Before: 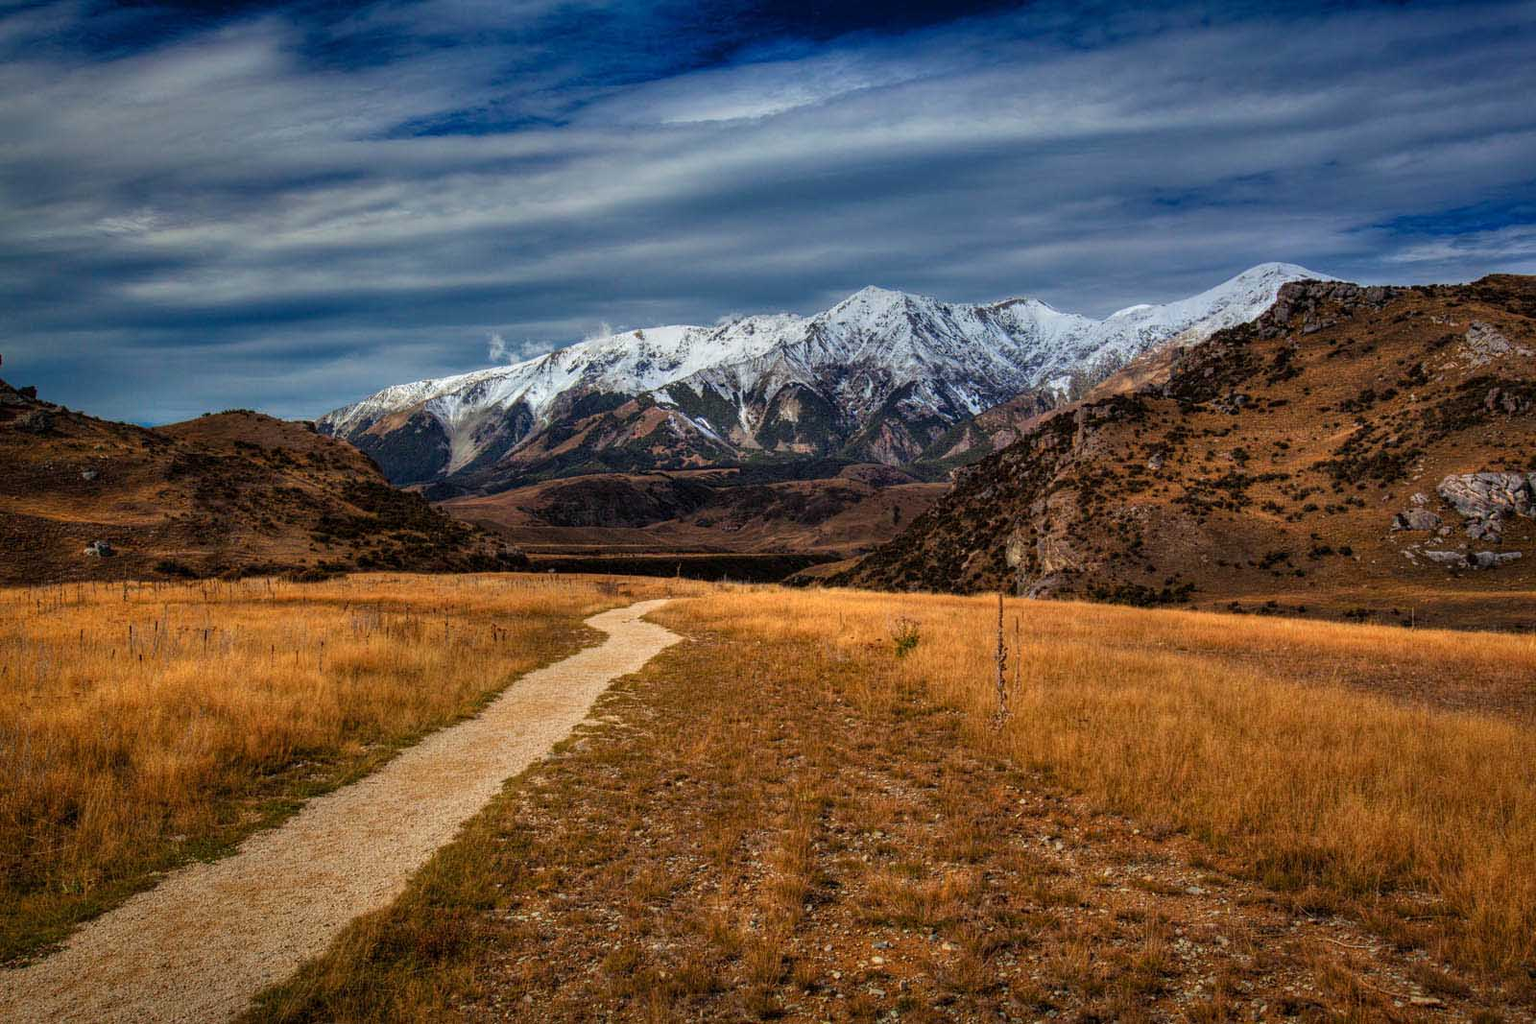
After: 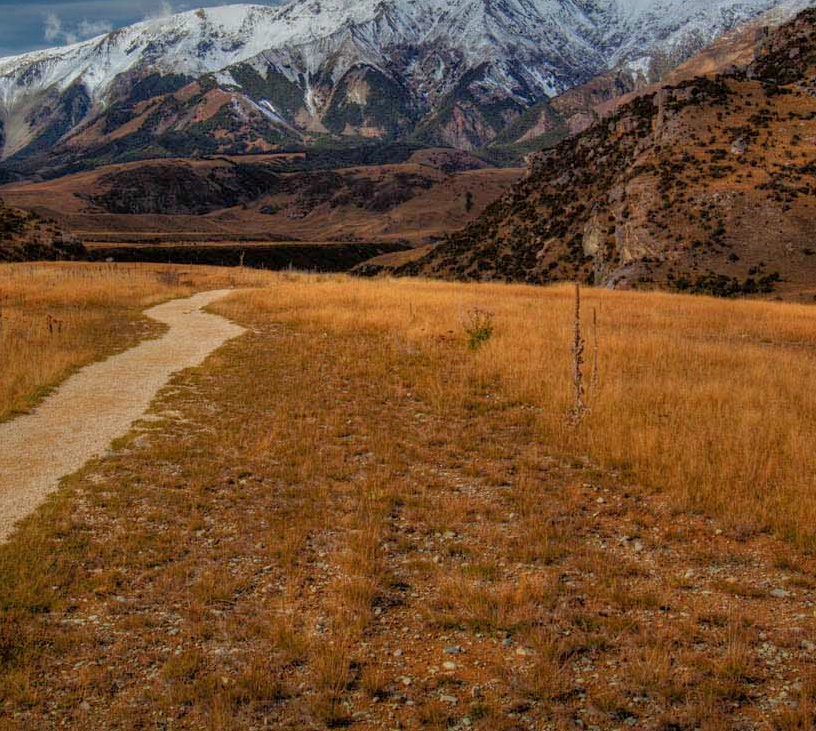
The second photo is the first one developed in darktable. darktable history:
crop and rotate: left 29.109%, top 31.469%, right 19.864%
tone equalizer: -8 EV 0.246 EV, -7 EV 0.401 EV, -6 EV 0.442 EV, -5 EV 0.241 EV, -3 EV -0.253 EV, -2 EV -0.426 EV, -1 EV -0.416 EV, +0 EV -0.267 EV, edges refinement/feathering 500, mask exposure compensation -1.57 EV, preserve details no
